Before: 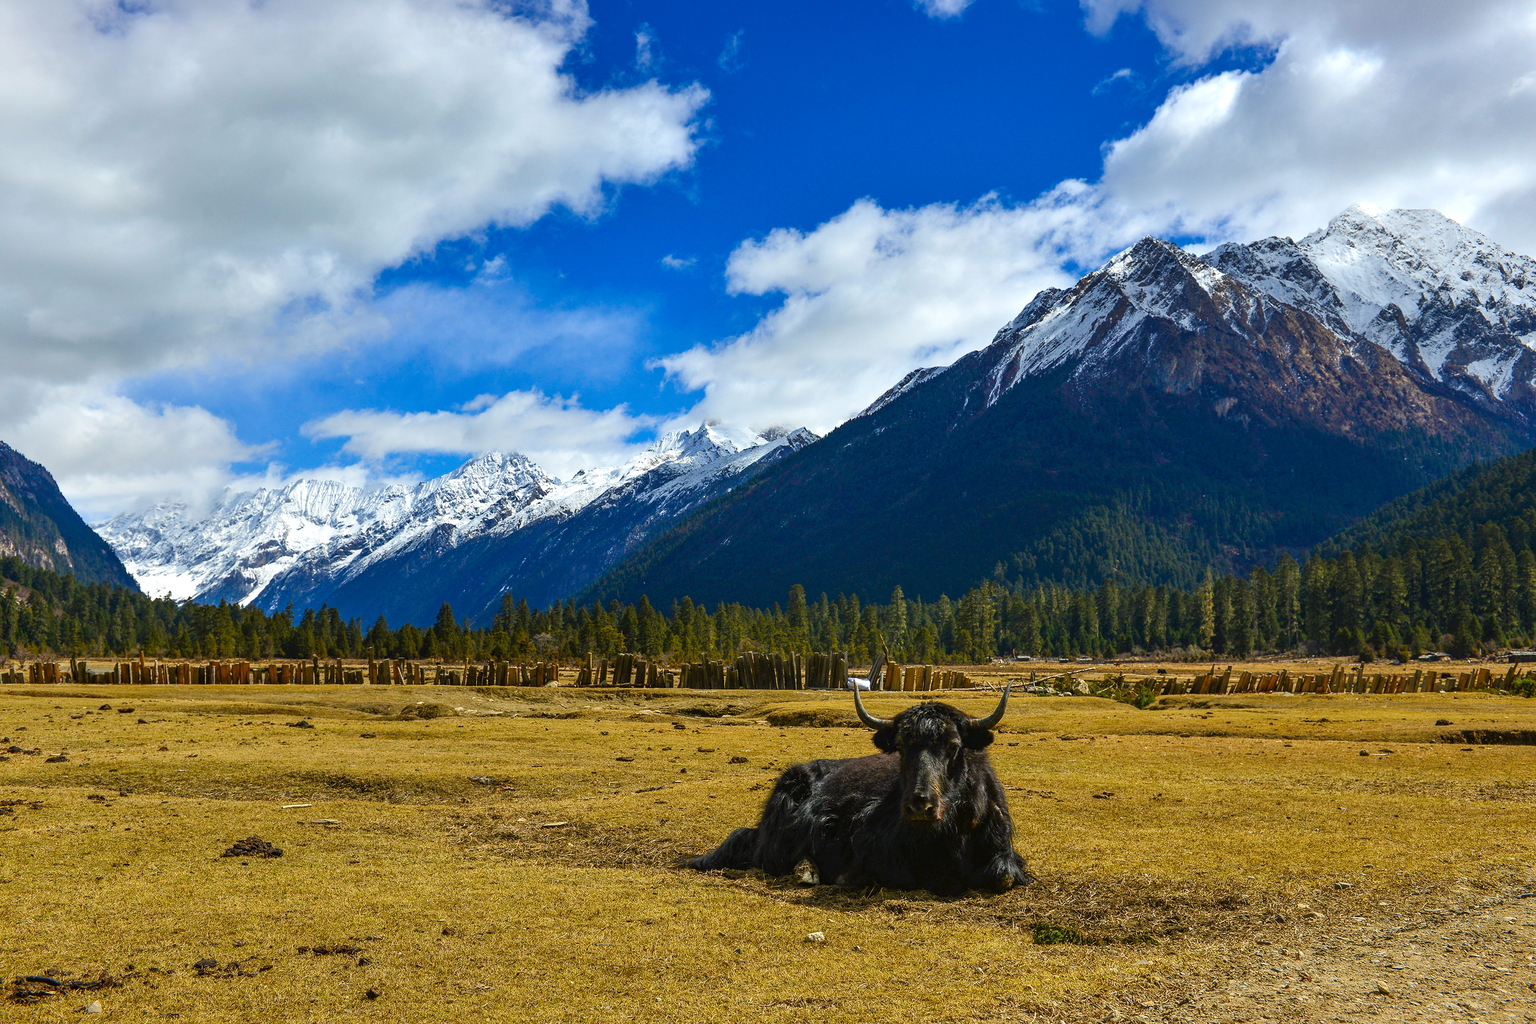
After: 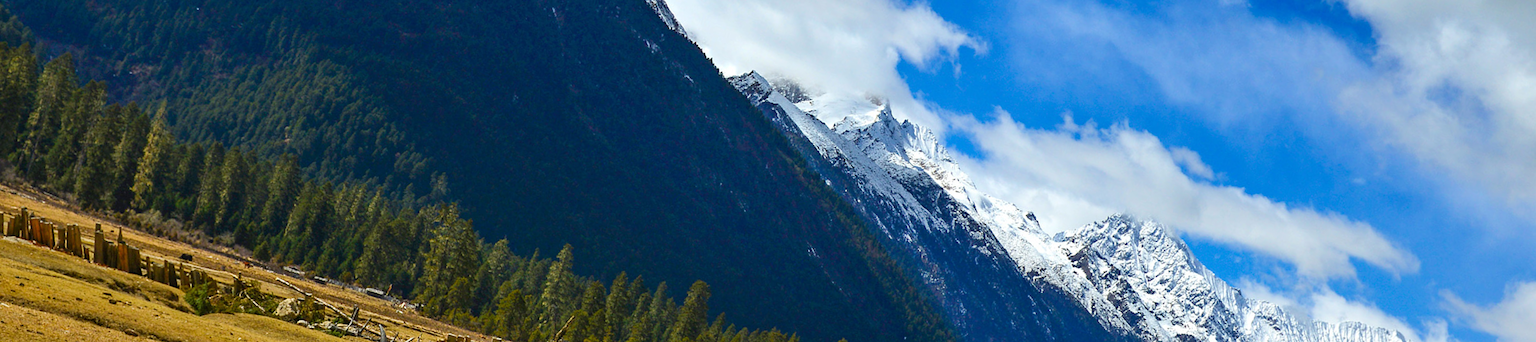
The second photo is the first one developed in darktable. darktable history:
white balance: red 1, blue 1
crop and rotate: angle 16.12°, top 30.835%, bottom 35.653%
